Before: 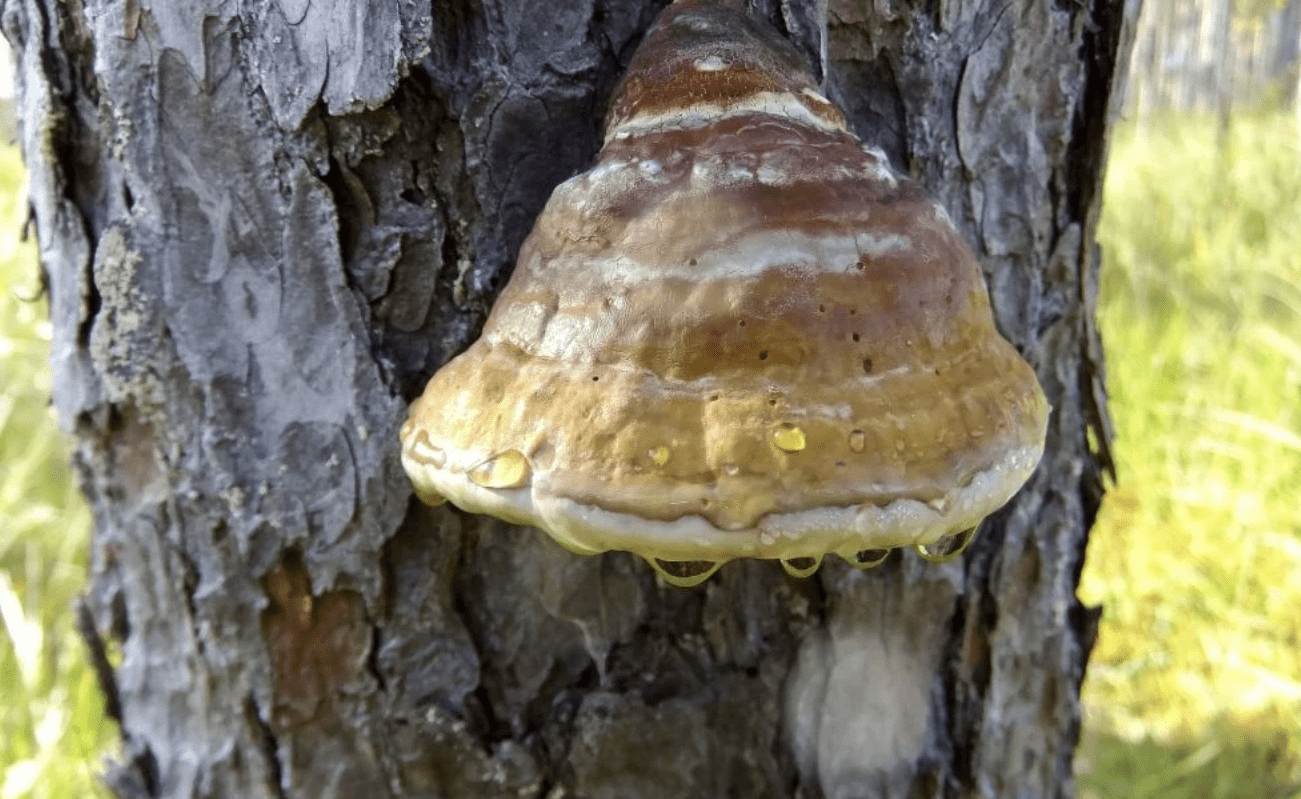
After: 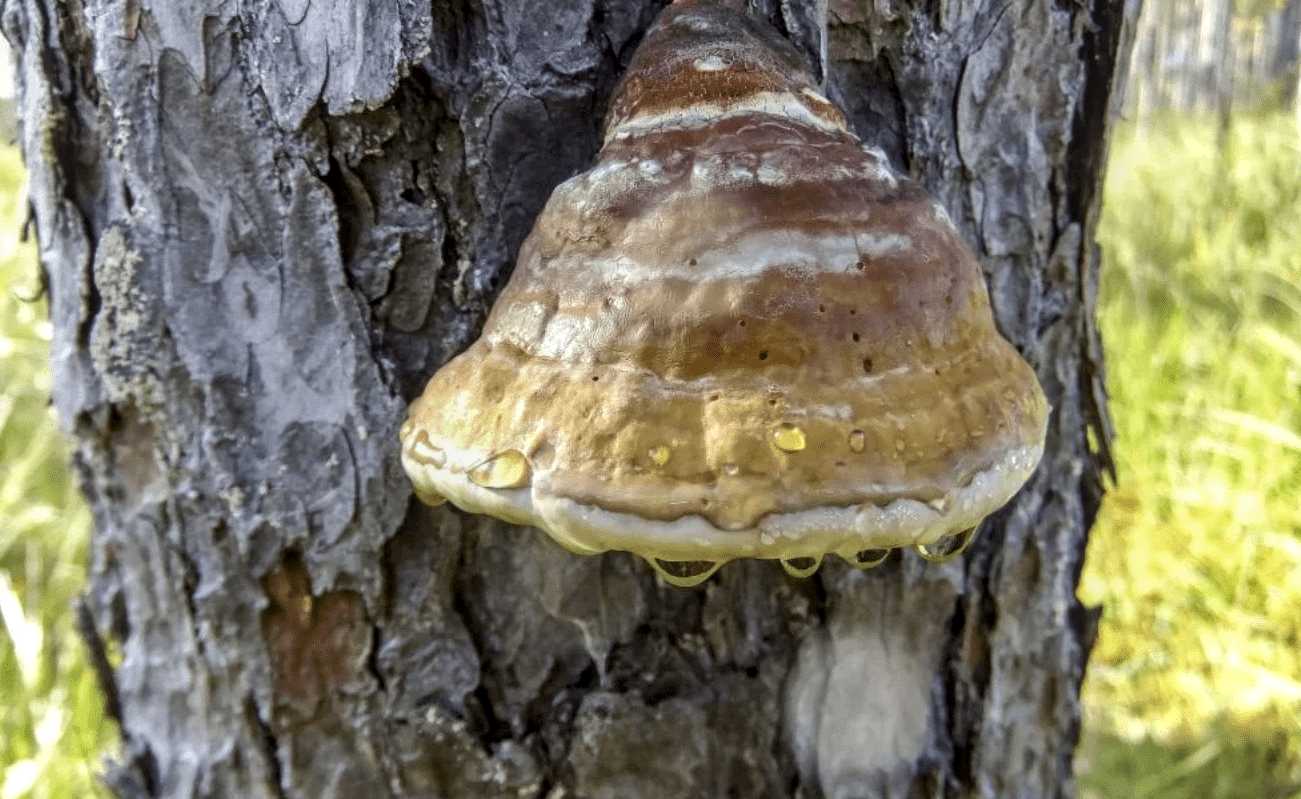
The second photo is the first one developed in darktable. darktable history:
shadows and highlights: shadows 48.28, highlights -41.77, soften with gaussian
local contrast: highlights 3%, shadows 7%, detail 133%
